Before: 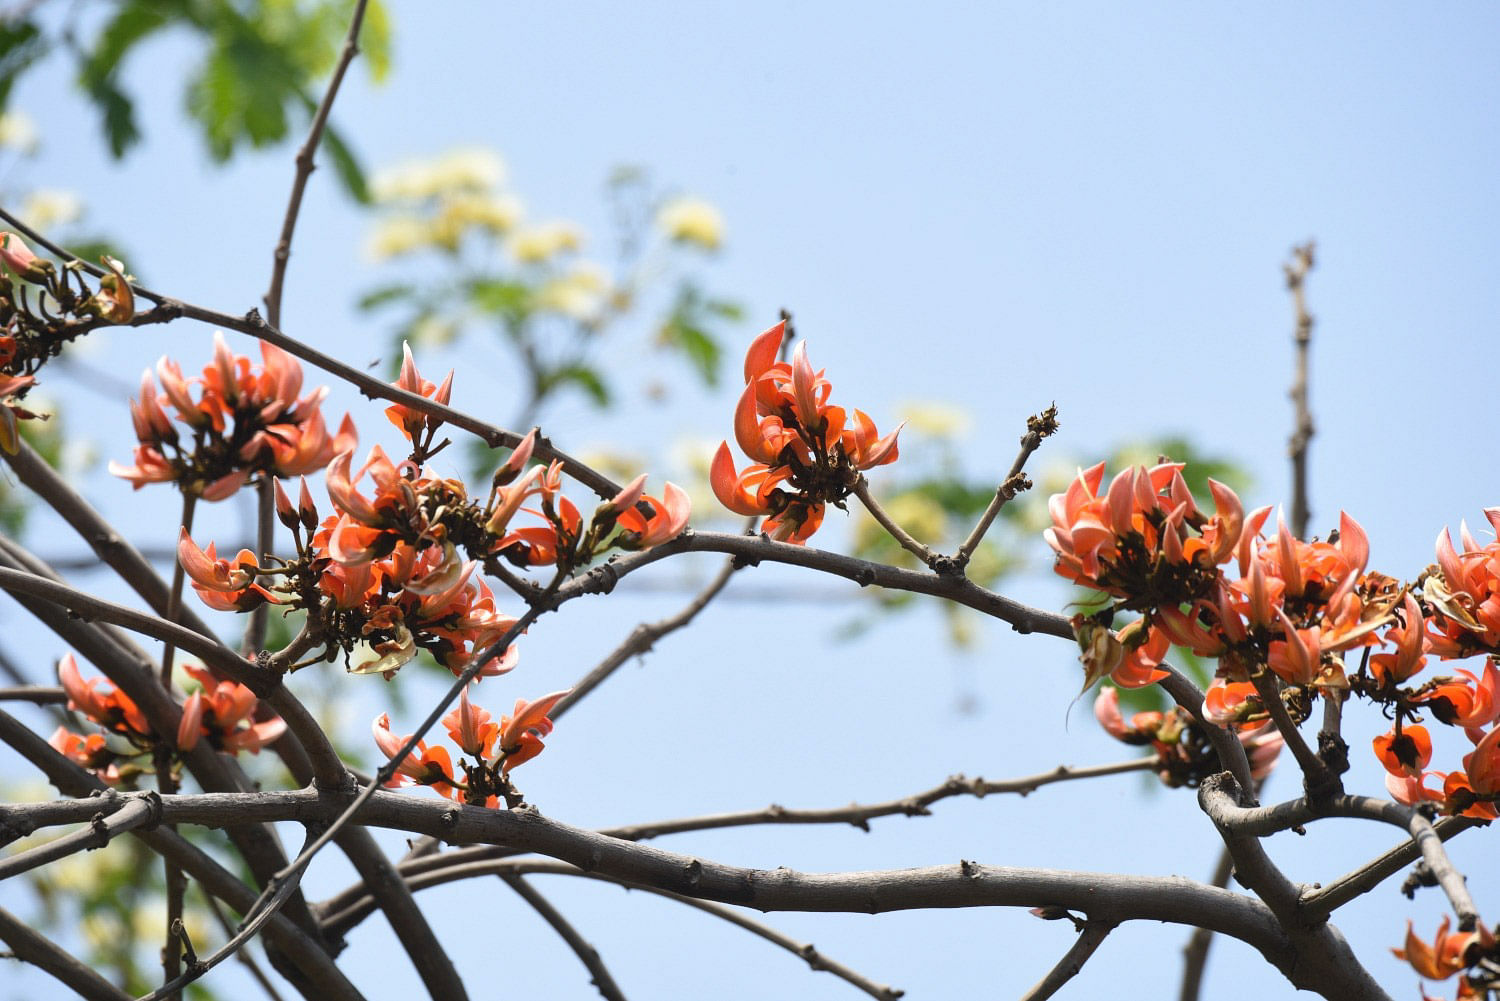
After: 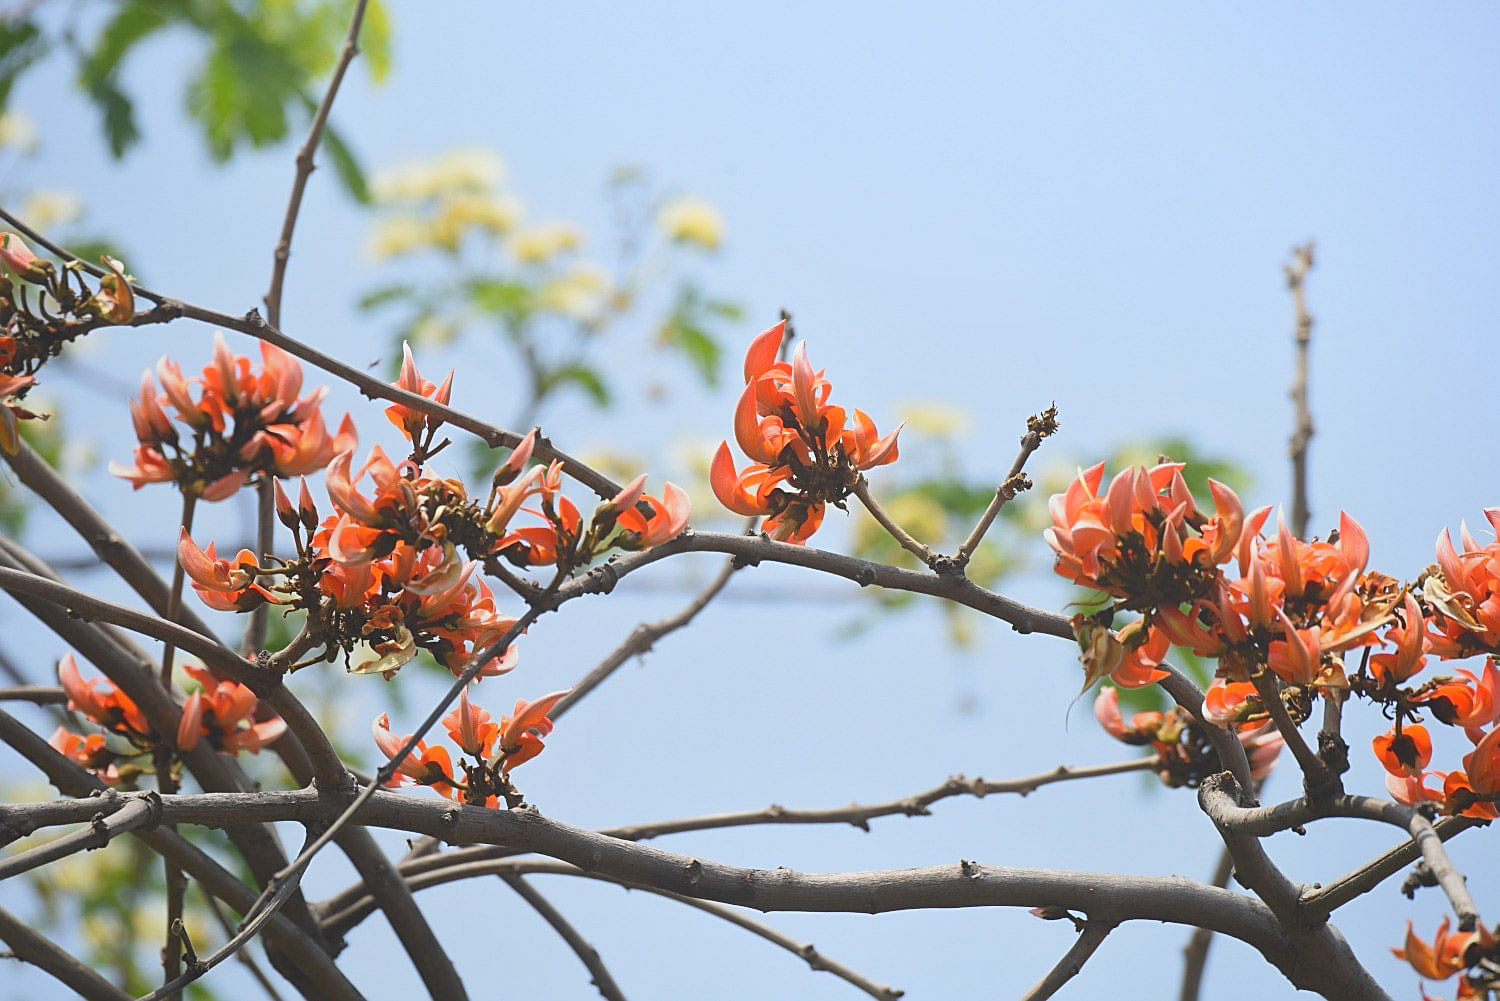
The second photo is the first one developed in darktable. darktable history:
local contrast: detail 70%
sharpen: on, module defaults
